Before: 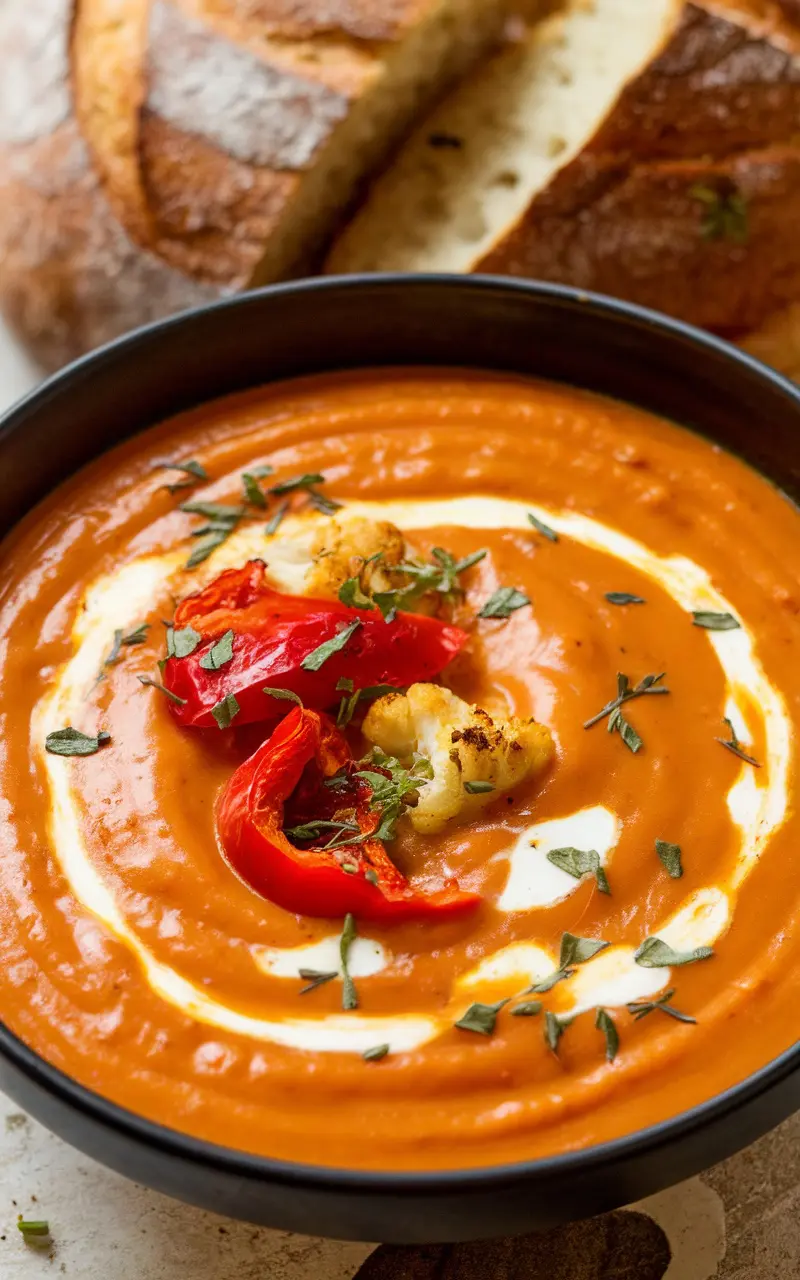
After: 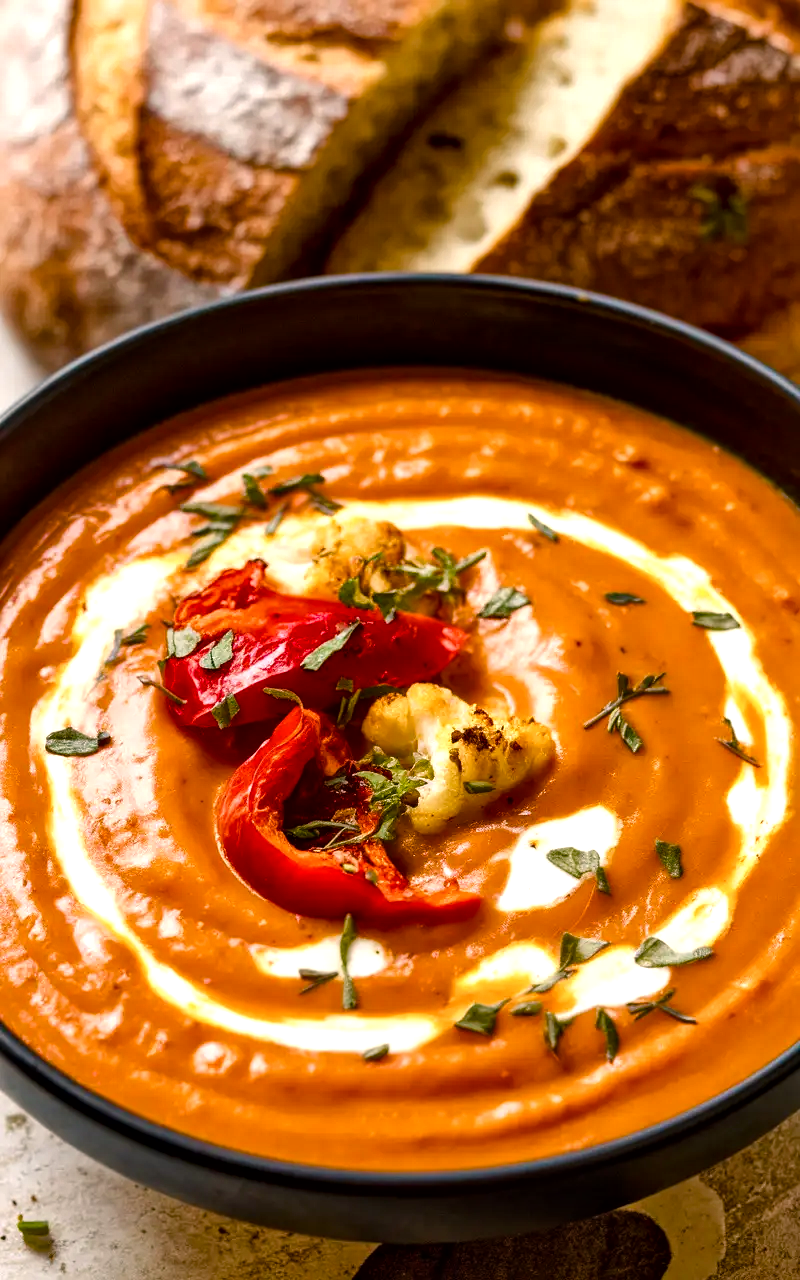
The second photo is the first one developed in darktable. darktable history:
local contrast: mode bilateral grid, contrast 20, coarseness 20, detail 150%, midtone range 0.2
color balance rgb: shadows lift › chroma 1%, shadows lift › hue 217.2°, power › hue 310.8°, highlights gain › chroma 2%, highlights gain › hue 44.4°, global offset › luminance 0.25%, global offset › hue 171.6°, perceptual saturation grading › global saturation 14.09%, perceptual saturation grading › highlights -30%, perceptual saturation grading › shadows 50.67%, global vibrance 25%, contrast 20%
